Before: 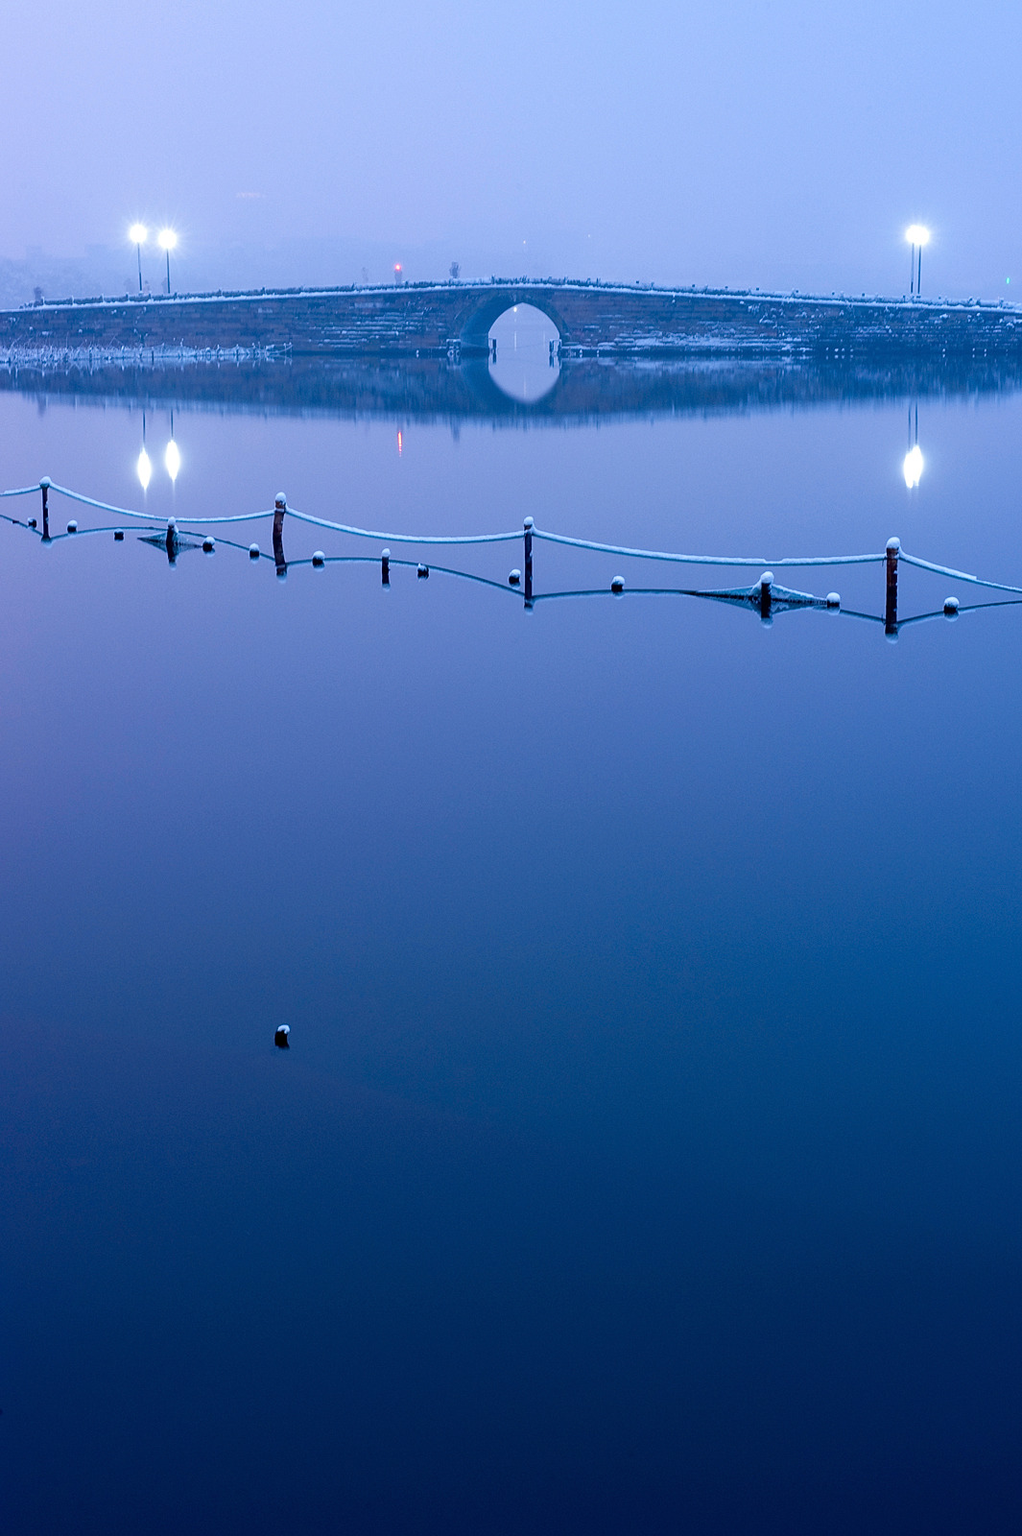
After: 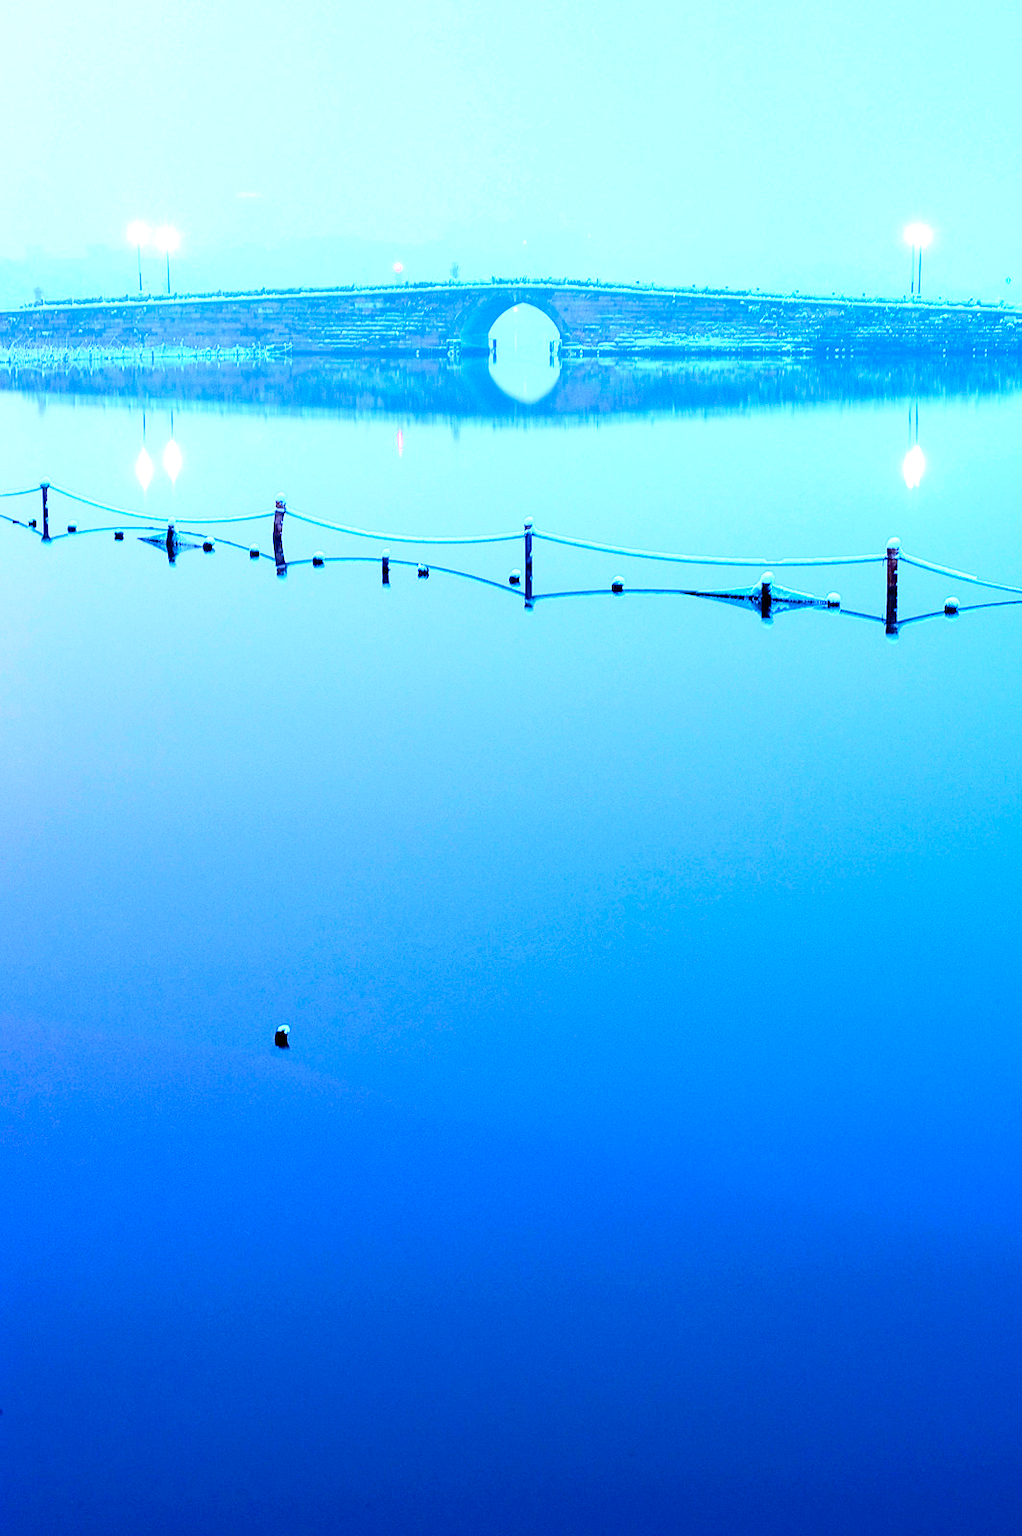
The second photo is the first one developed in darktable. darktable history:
exposure: black level correction 0.001, exposure 1.646 EV, compensate exposure bias true, compensate highlight preservation false
white balance: red 0.926, green 1.003, blue 1.133
contrast brightness saturation: contrast 0.2, brightness 0.16, saturation 0.22
